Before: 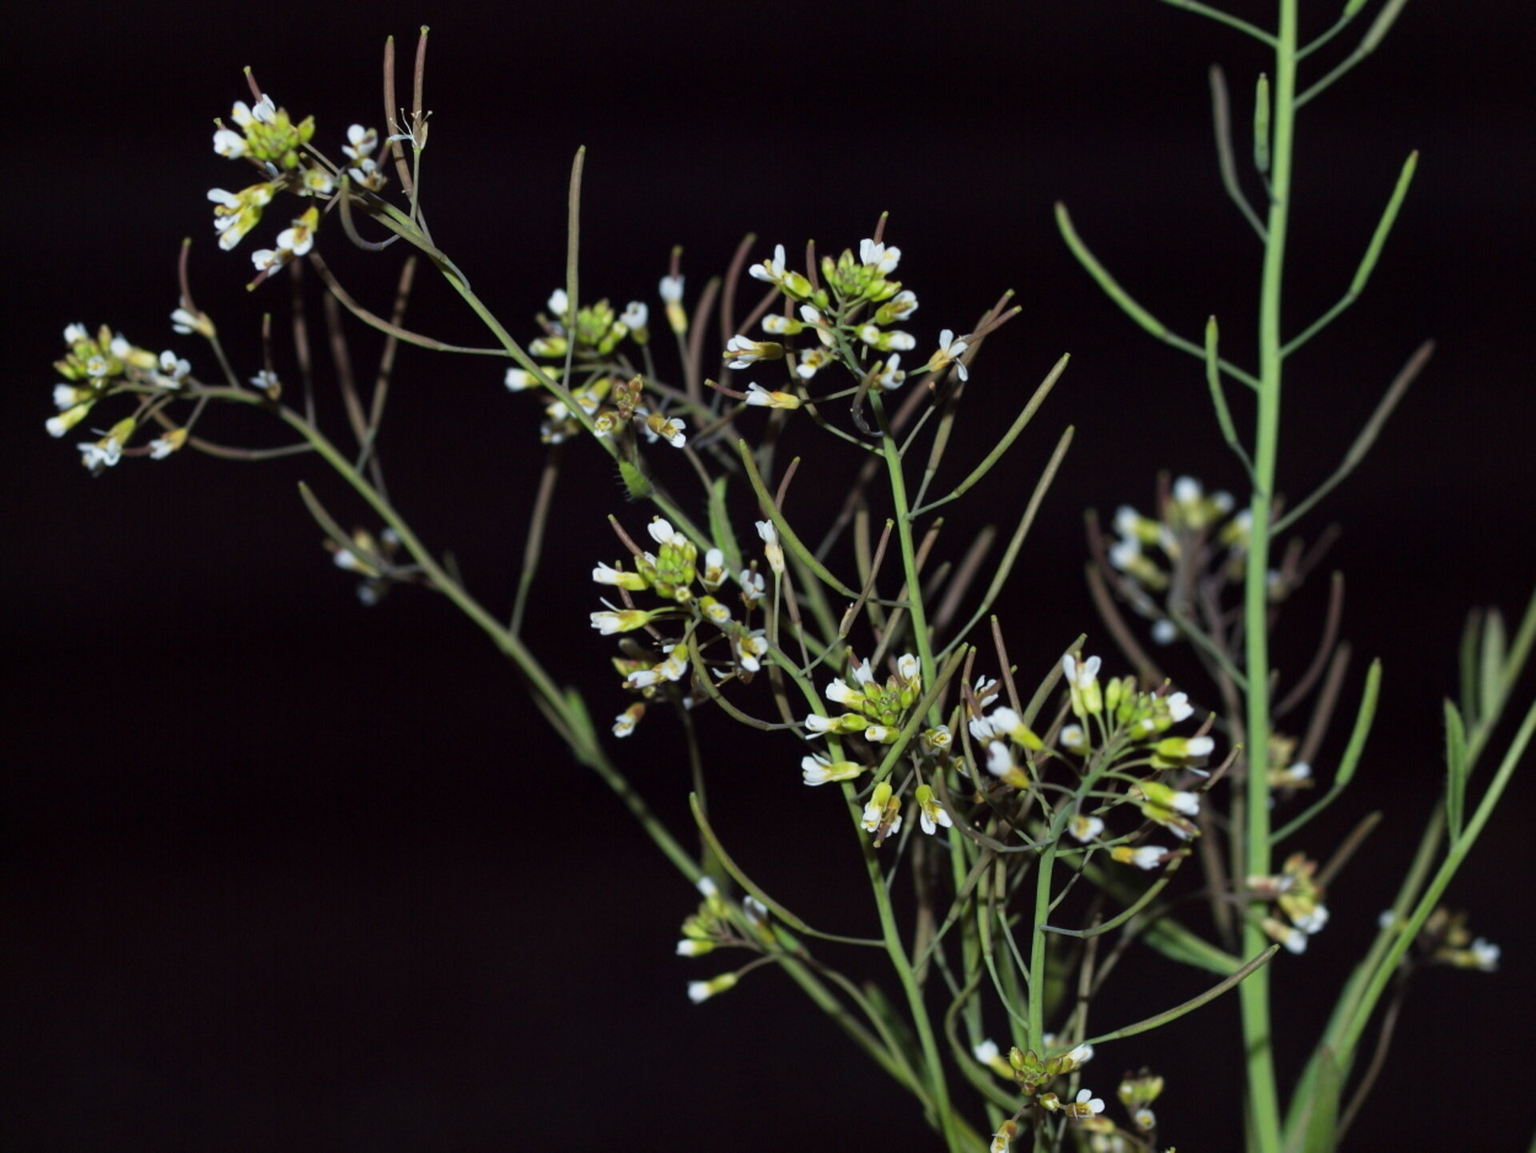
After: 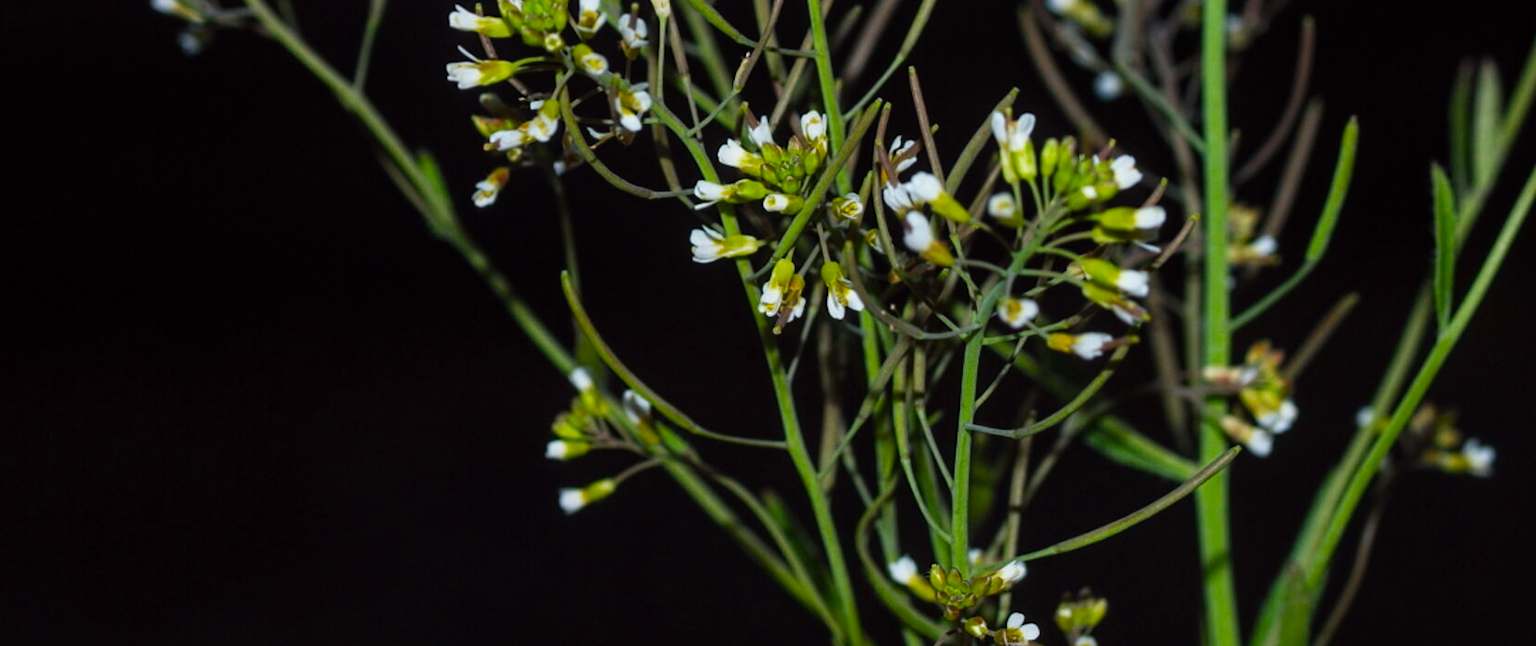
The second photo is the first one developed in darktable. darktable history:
crop and rotate: left 13.274%, top 48.406%, bottom 2.885%
local contrast: detail 110%
color balance rgb: shadows lift › luminance -8.031%, shadows lift › chroma 2.094%, shadows lift › hue 162.61°, power › chroma 0.234%, power › hue 62.49°, perceptual saturation grading › global saturation 25.281%, global vibrance 6.348%, contrast 12.994%, saturation formula JzAzBz (2021)
